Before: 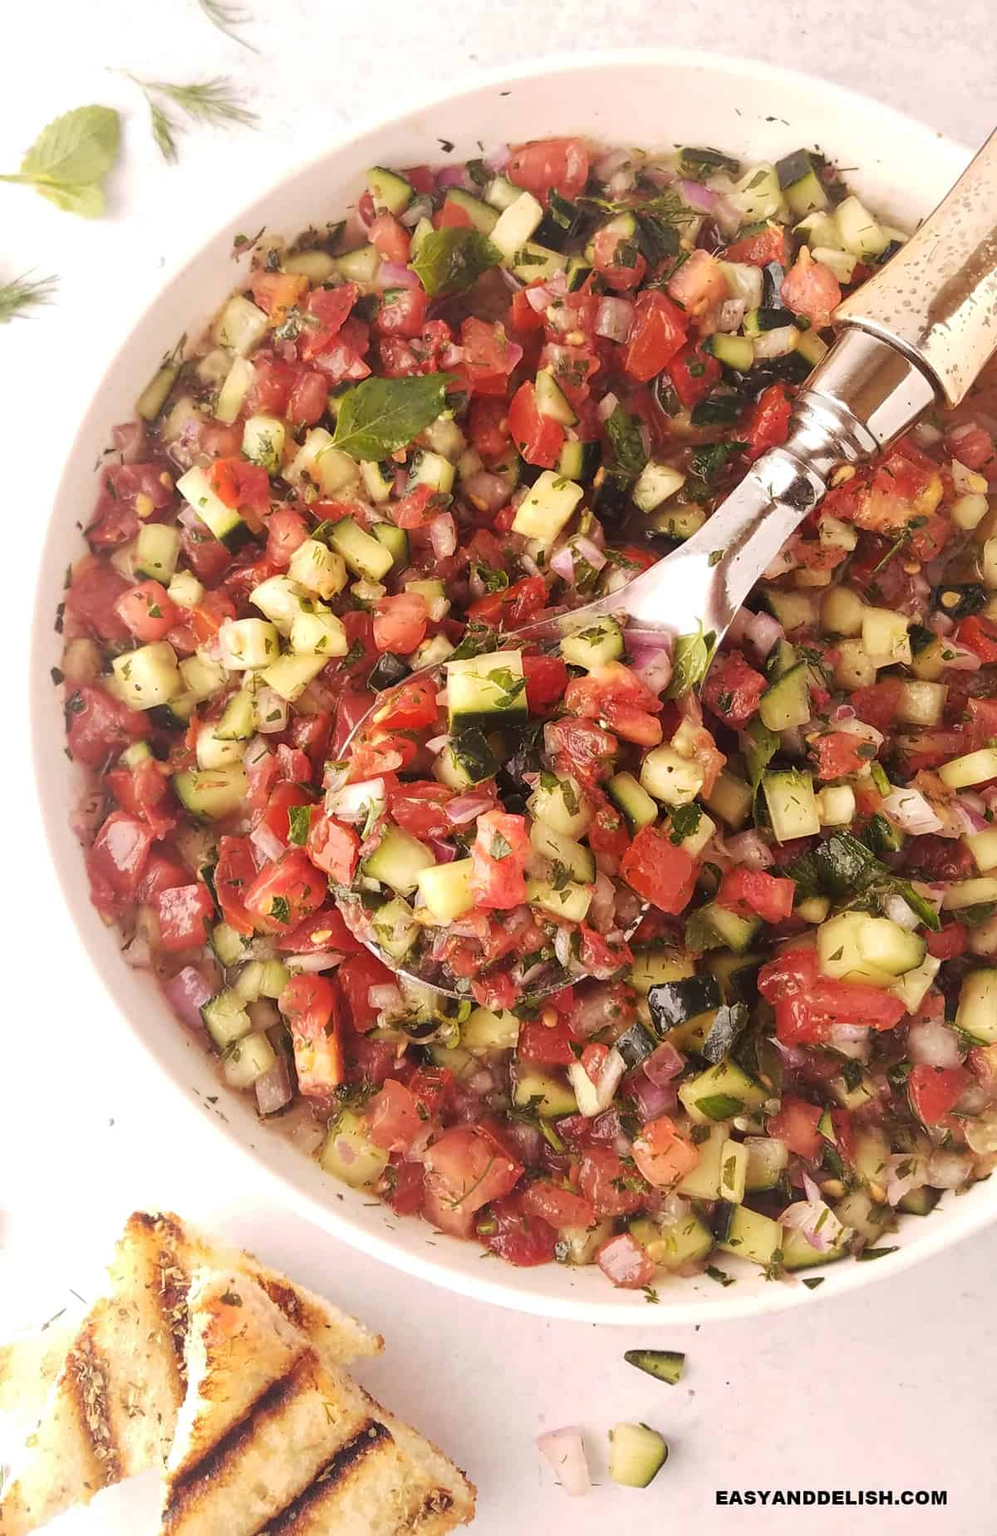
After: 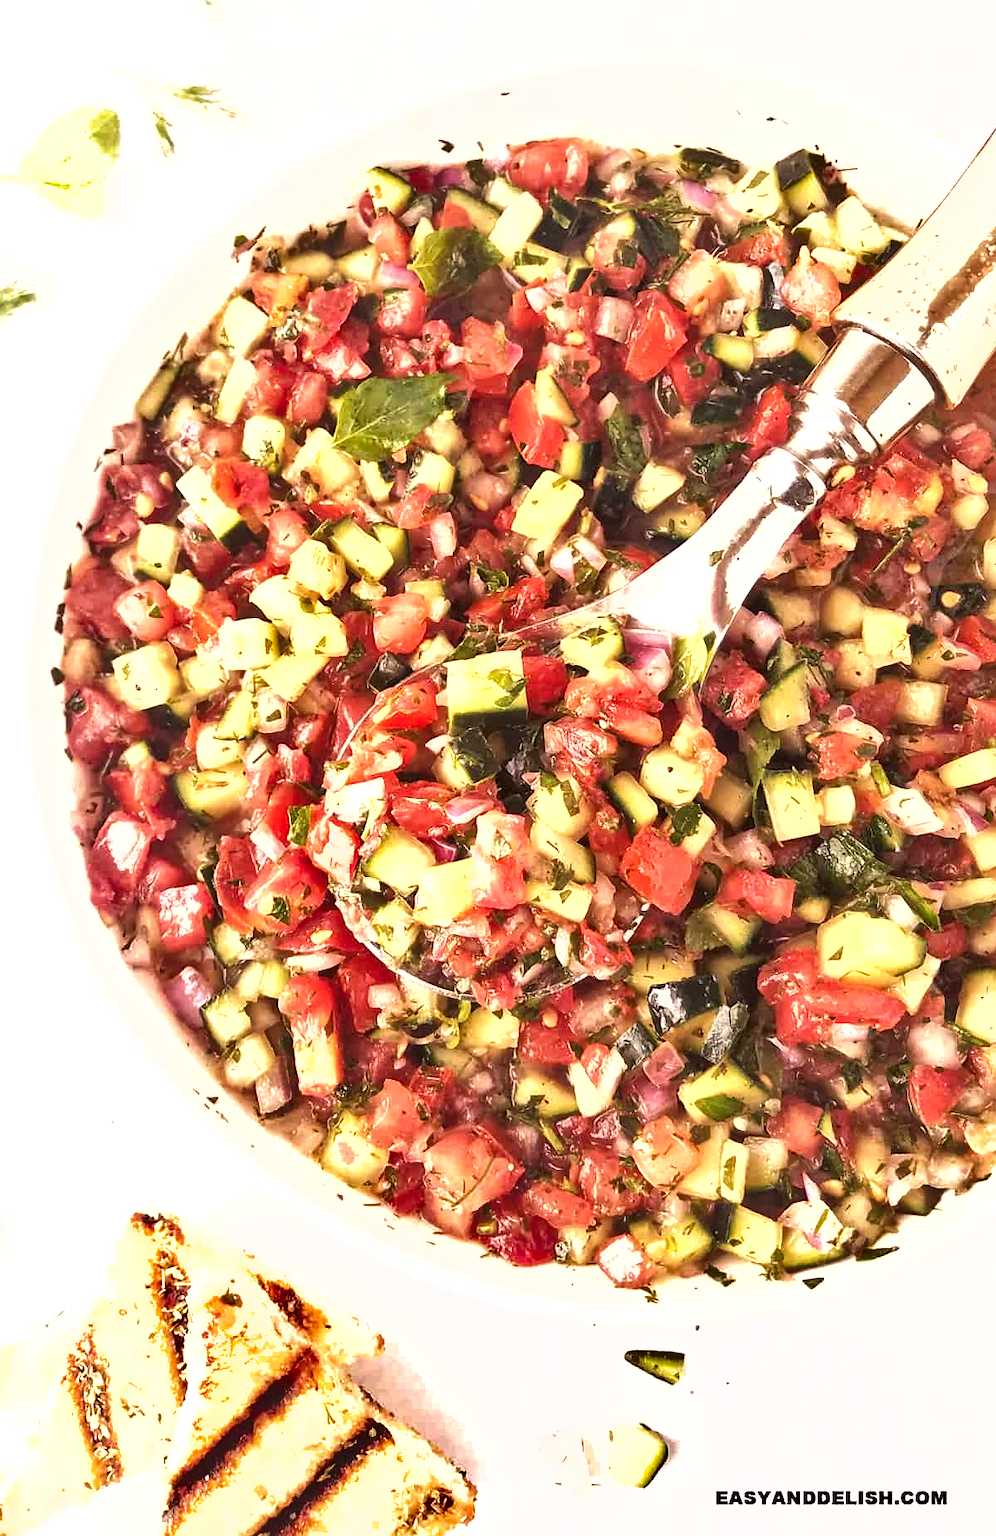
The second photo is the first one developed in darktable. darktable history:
local contrast: mode bilateral grid, contrast 19, coarseness 19, detail 163%, midtone range 0.2
exposure: black level correction 0, exposure 1.001 EV, compensate exposure bias true, compensate highlight preservation false
shadows and highlights: soften with gaussian
